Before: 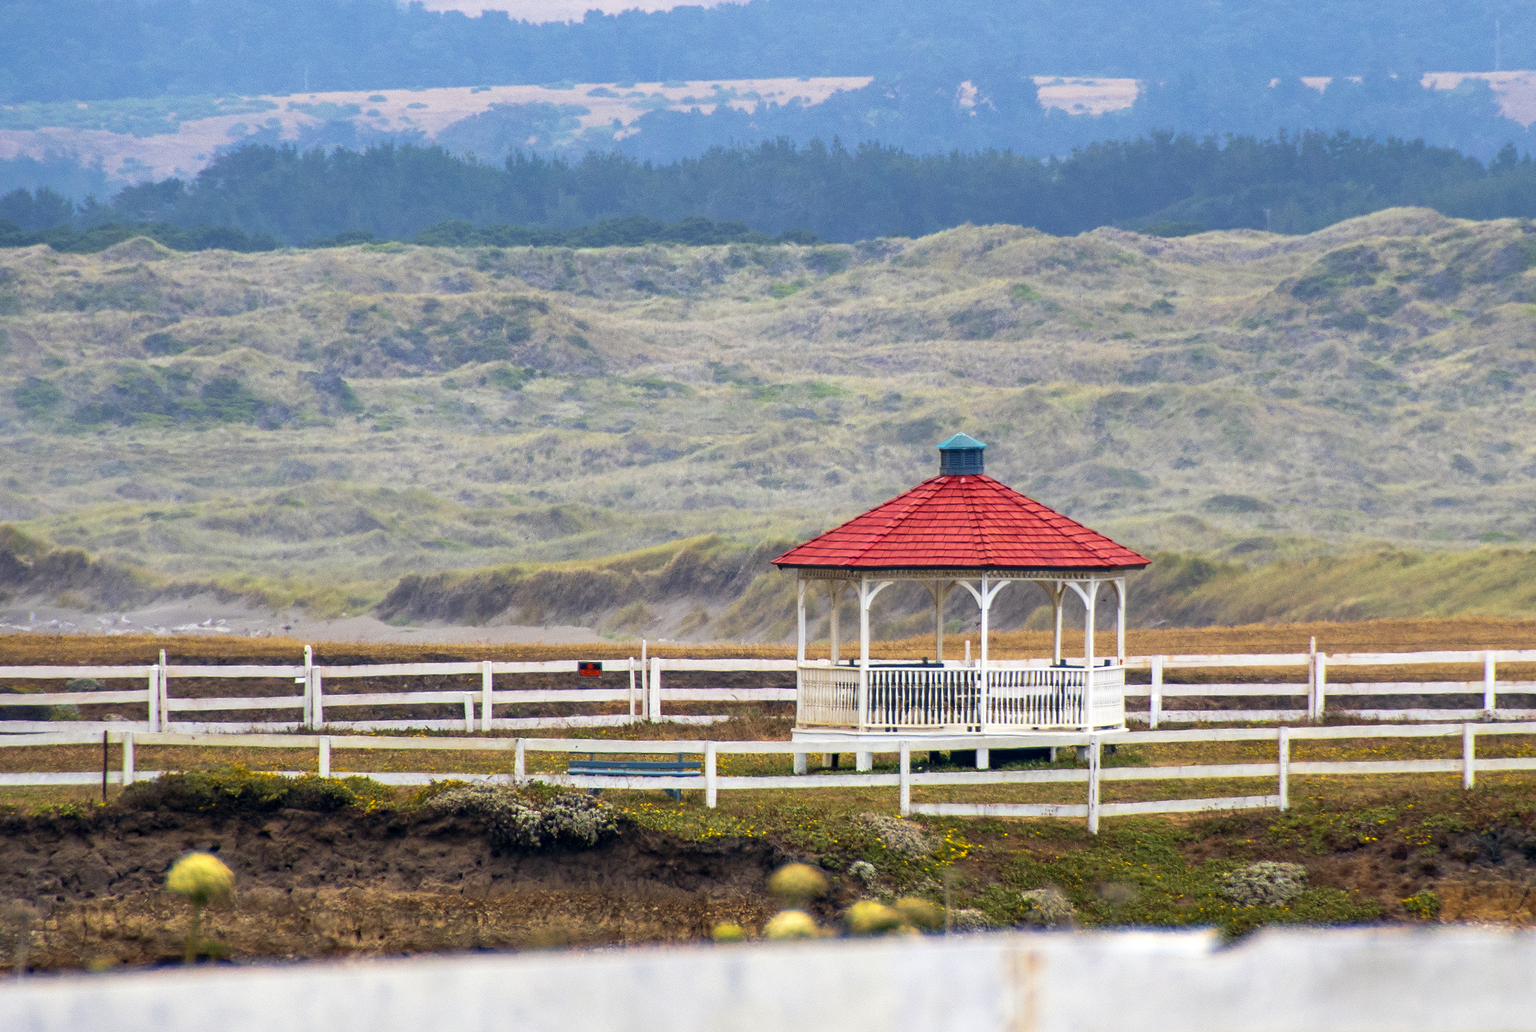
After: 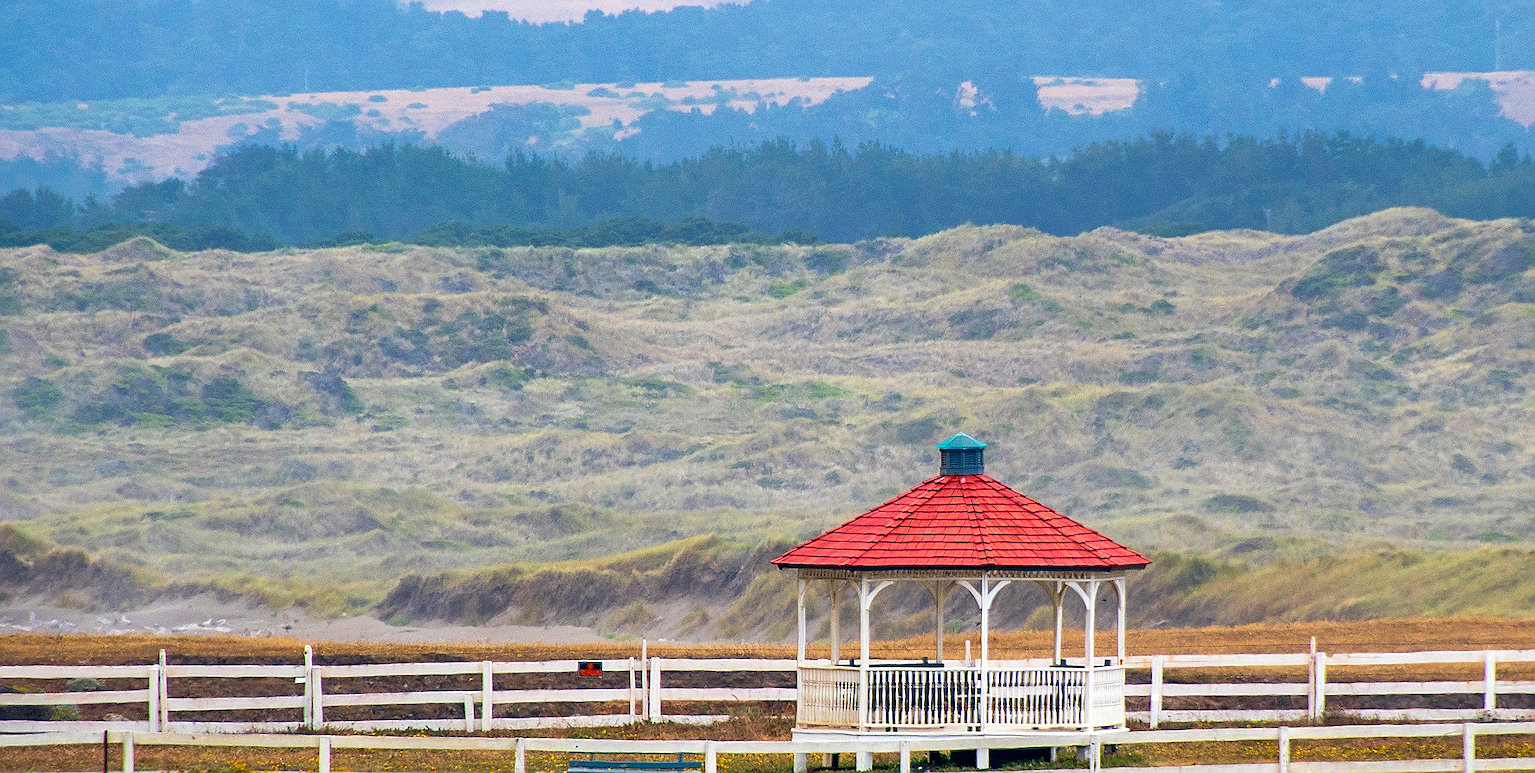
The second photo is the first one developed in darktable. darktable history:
crop: bottom 24.988%
sharpen: radius 1.4, amount 1.25, threshold 0.7
